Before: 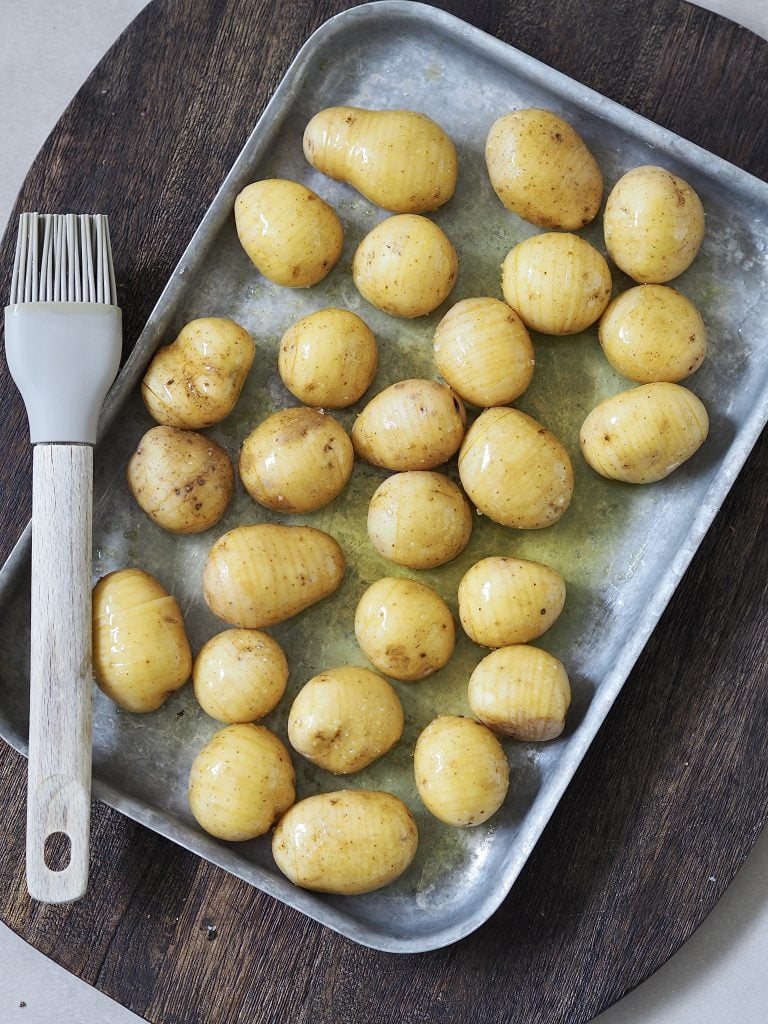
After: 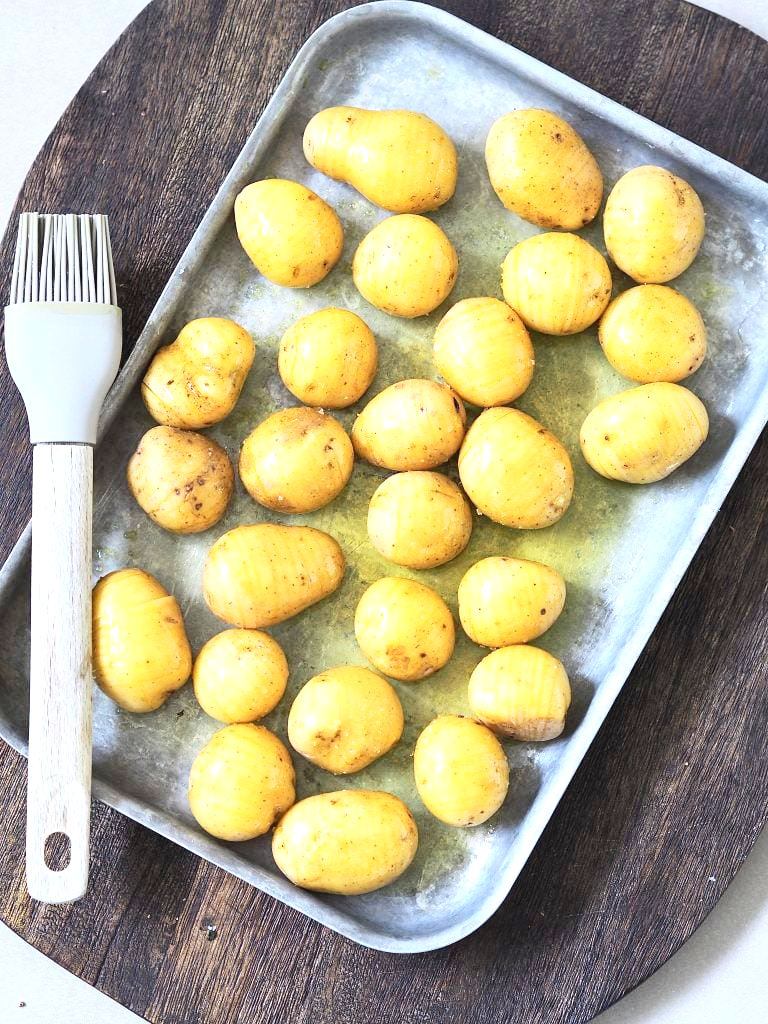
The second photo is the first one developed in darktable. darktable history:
exposure: exposure 0.749 EV, compensate highlight preservation false
contrast brightness saturation: contrast 0.199, brightness 0.17, saturation 0.221
